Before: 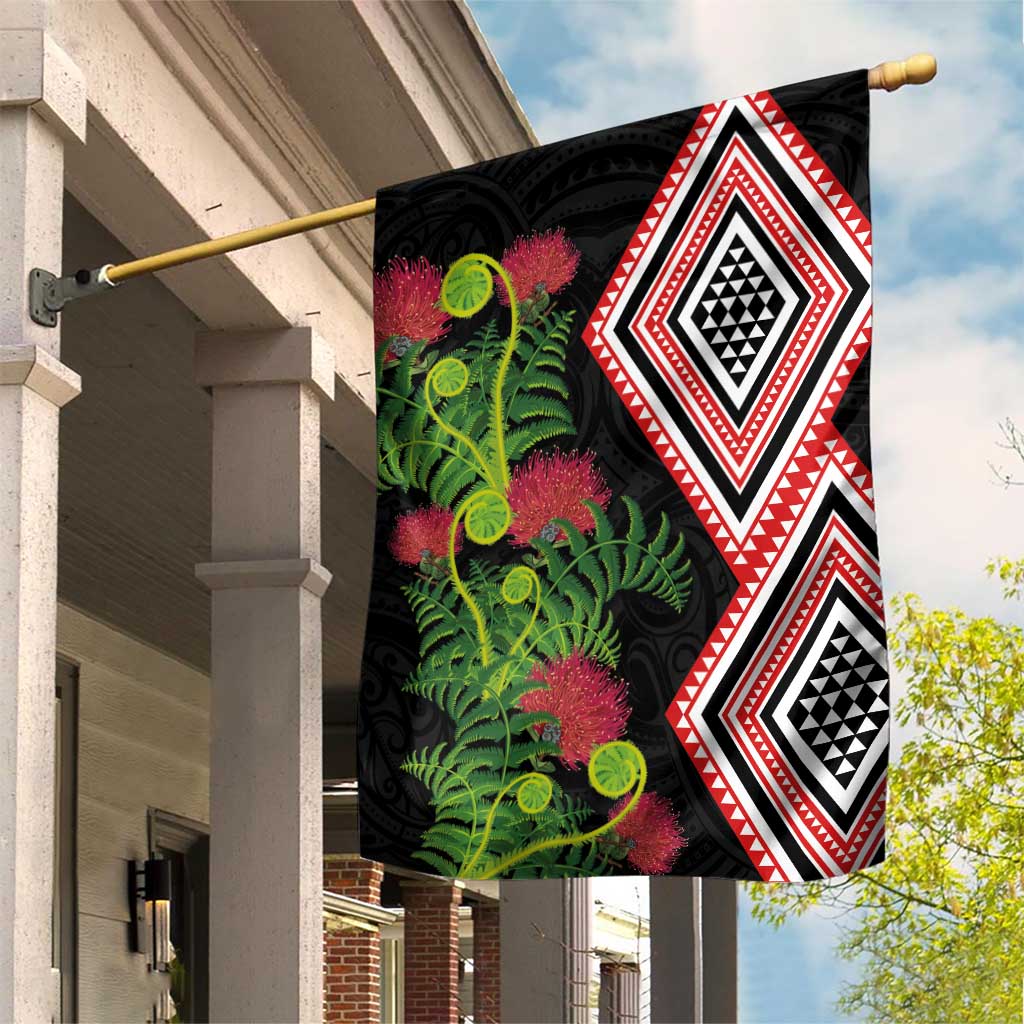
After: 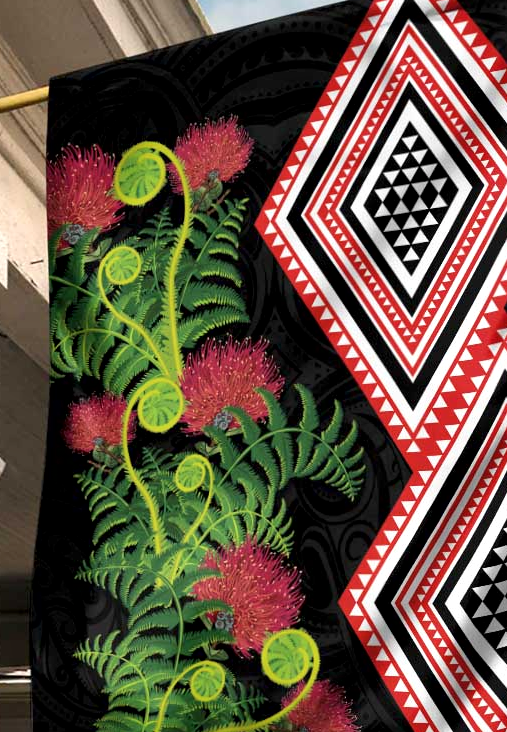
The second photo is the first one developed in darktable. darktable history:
local contrast: mode bilateral grid, contrast 25, coarseness 61, detail 151%, midtone range 0.2
crop: left 31.994%, top 10.964%, right 18.428%, bottom 17.518%
